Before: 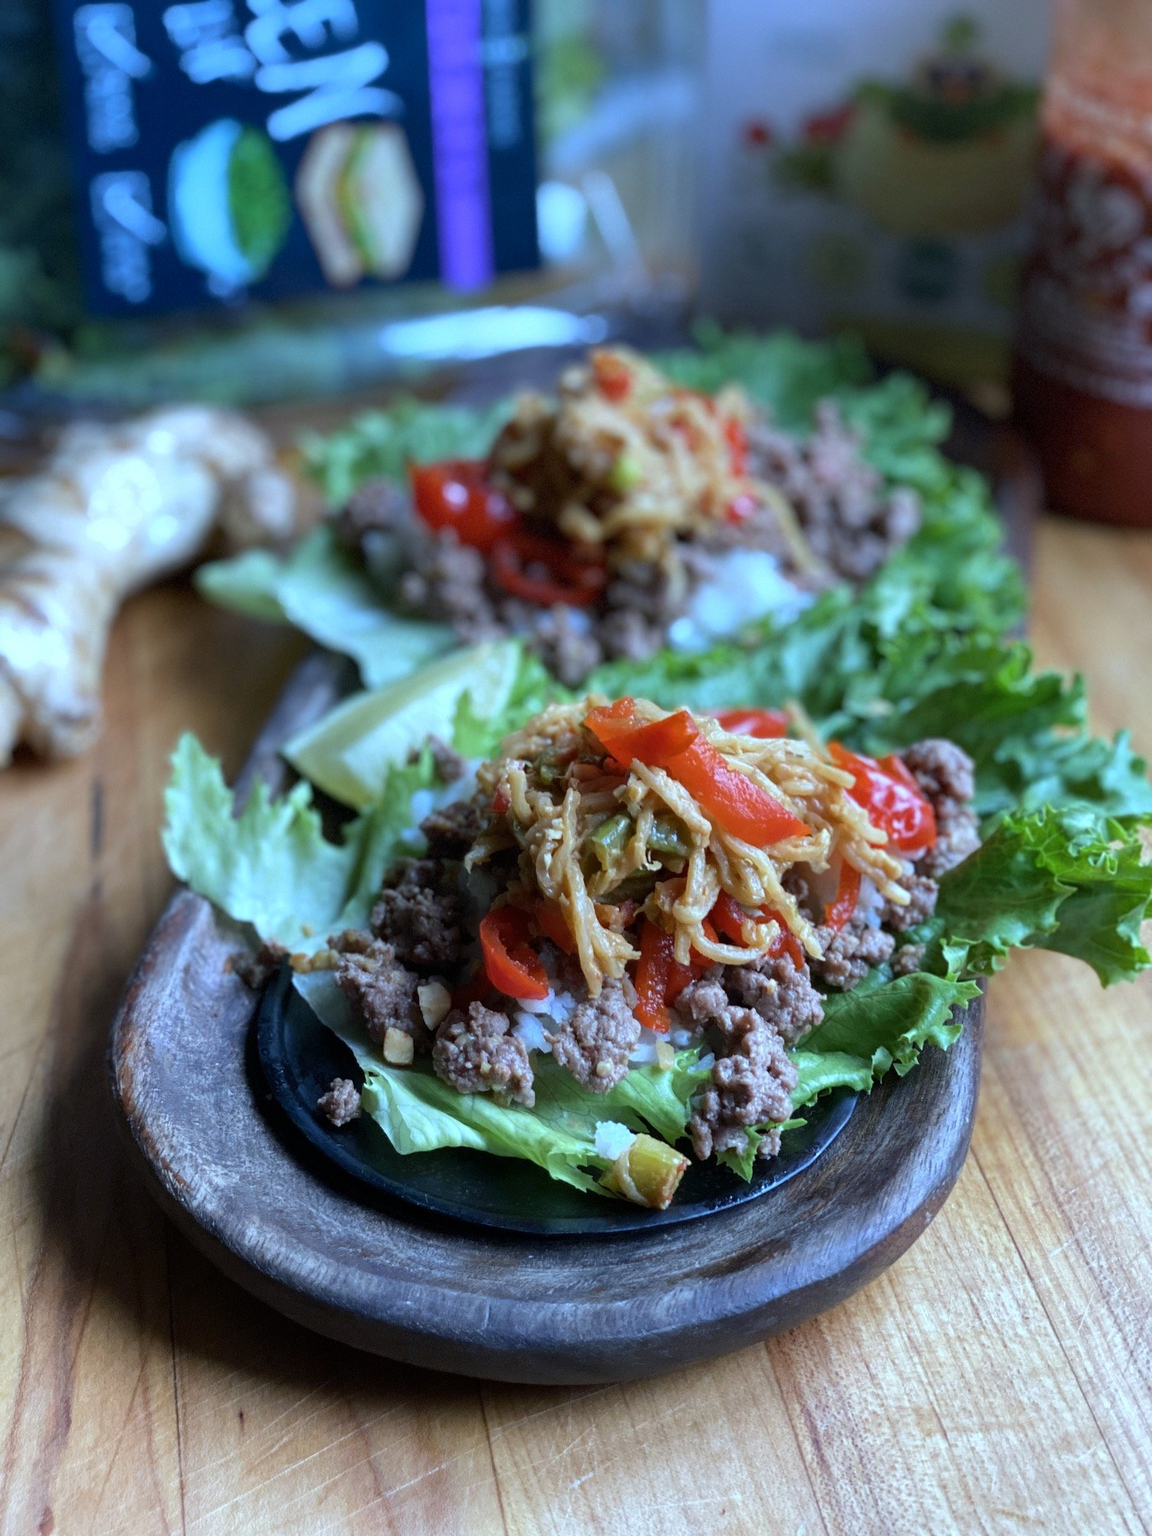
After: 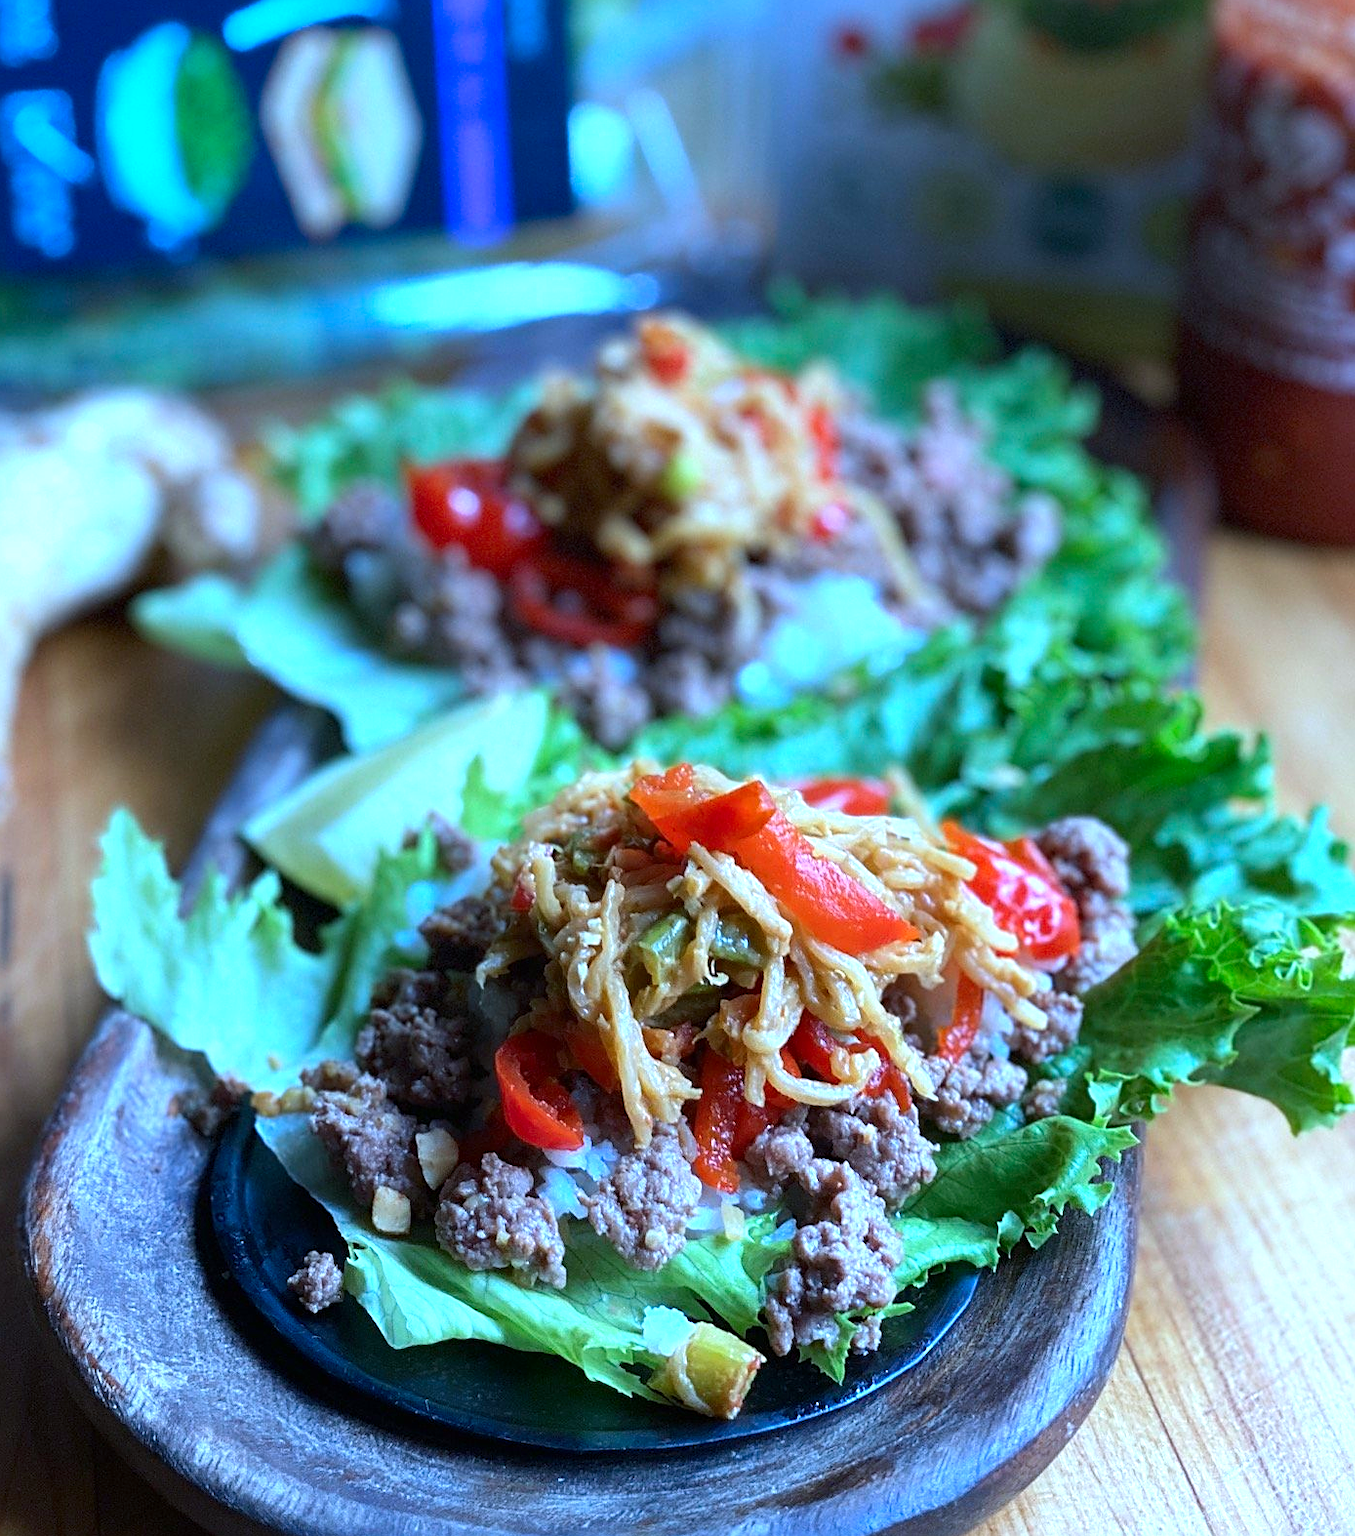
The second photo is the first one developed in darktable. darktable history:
exposure: black level correction 0, exposure 0.499 EV, compensate highlight preservation false
crop: left 8.102%, top 6.602%, bottom 15.308%
contrast brightness saturation: contrast 0.083, saturation 0.202
sharpen: on, module defaults
color calibration: x 0.367, y 0.376, temperature 4354.94 K
